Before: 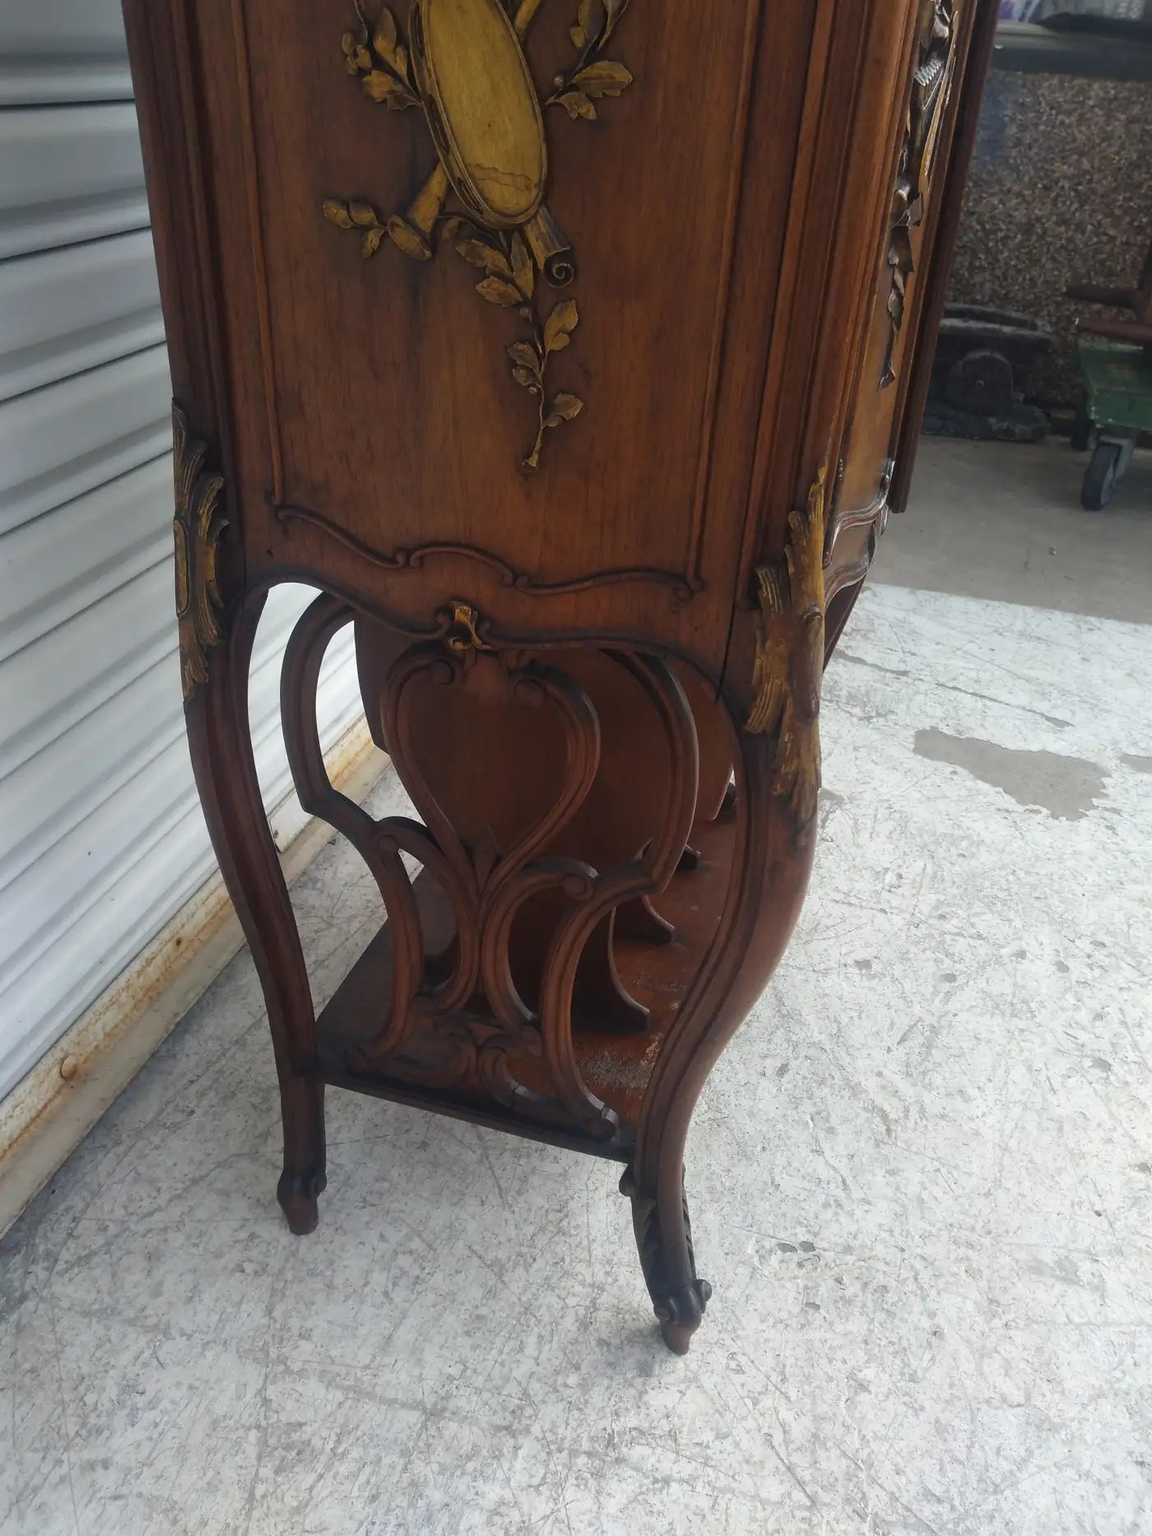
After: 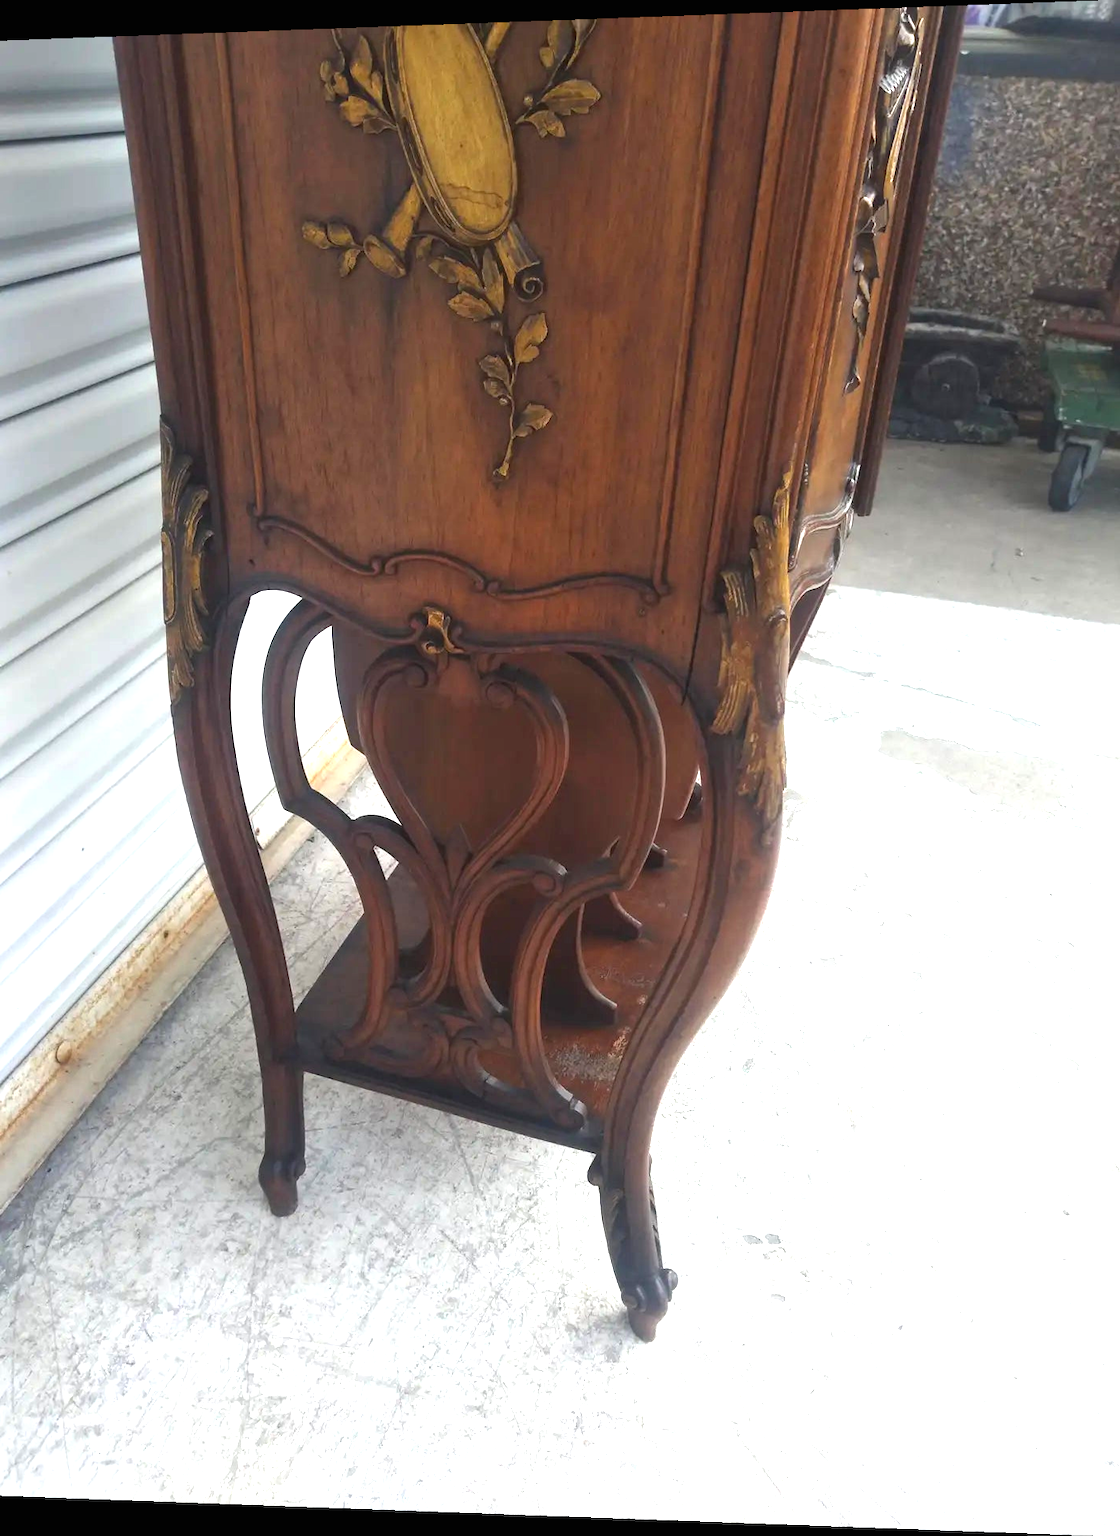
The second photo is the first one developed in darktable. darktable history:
levels: levels [0, 0.476, 0.951]
rotate and perspective: lens shift (horizontal) -0.055, automatic cropping off
exposure: black level correction 0, exposure 1.1 EV, compensate highlight preservation false
